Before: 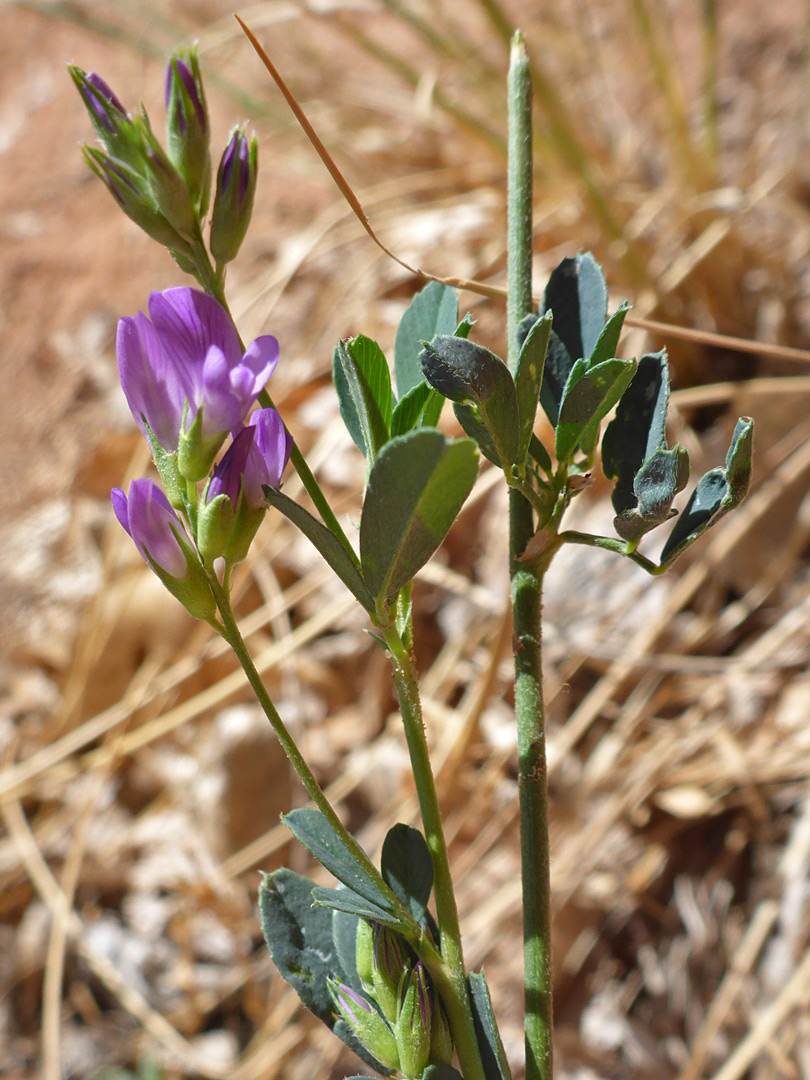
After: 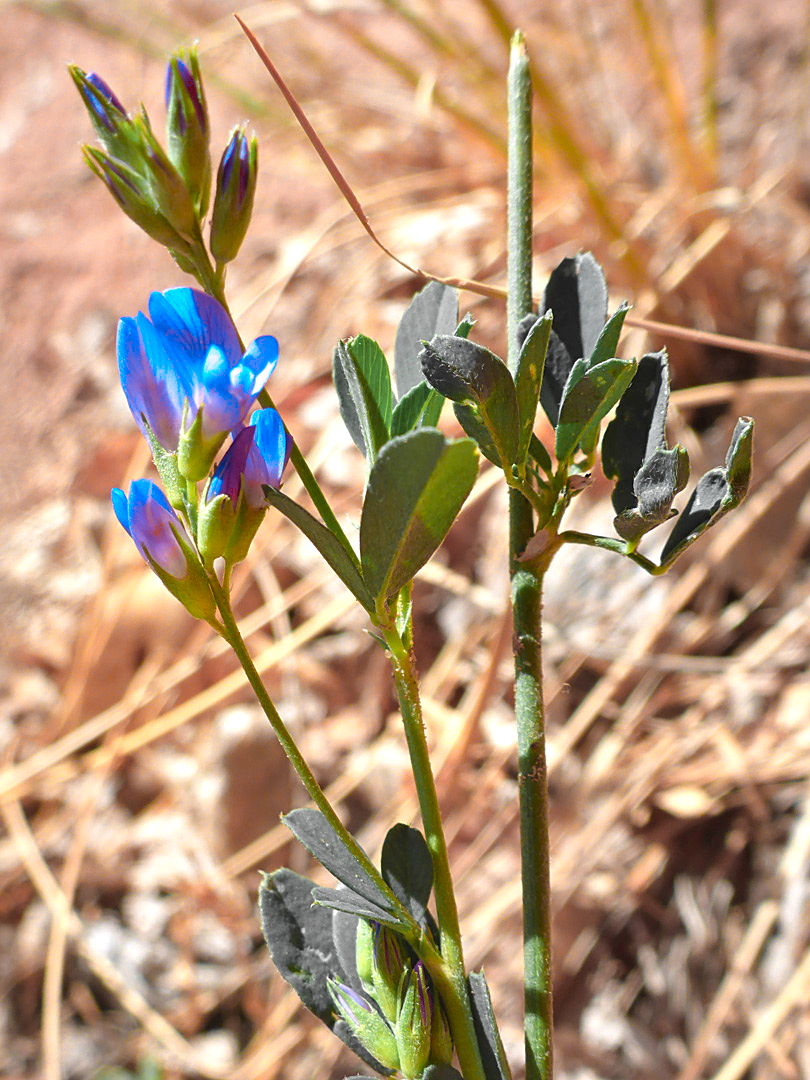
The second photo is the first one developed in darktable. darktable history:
exposure: exposure 0.249 EV, compensate exposure bias true, compensate highlight preservation false
color zones: curves: ch0 [(0.257, 0.558) (0.75, 0.565)]; ch1 [(0.004, 0.857) (0.14, 0.416) (0.257, 0.695) (0.442, 0.032) (0.736, 0.266) (0.891, 0.741)]; ch2 [(0, 0.623) (0.112, 0.436) (0.271, 0.474) (0.516, 0.64) (0.743, 0.286)]
sharpen: amount 0.213
